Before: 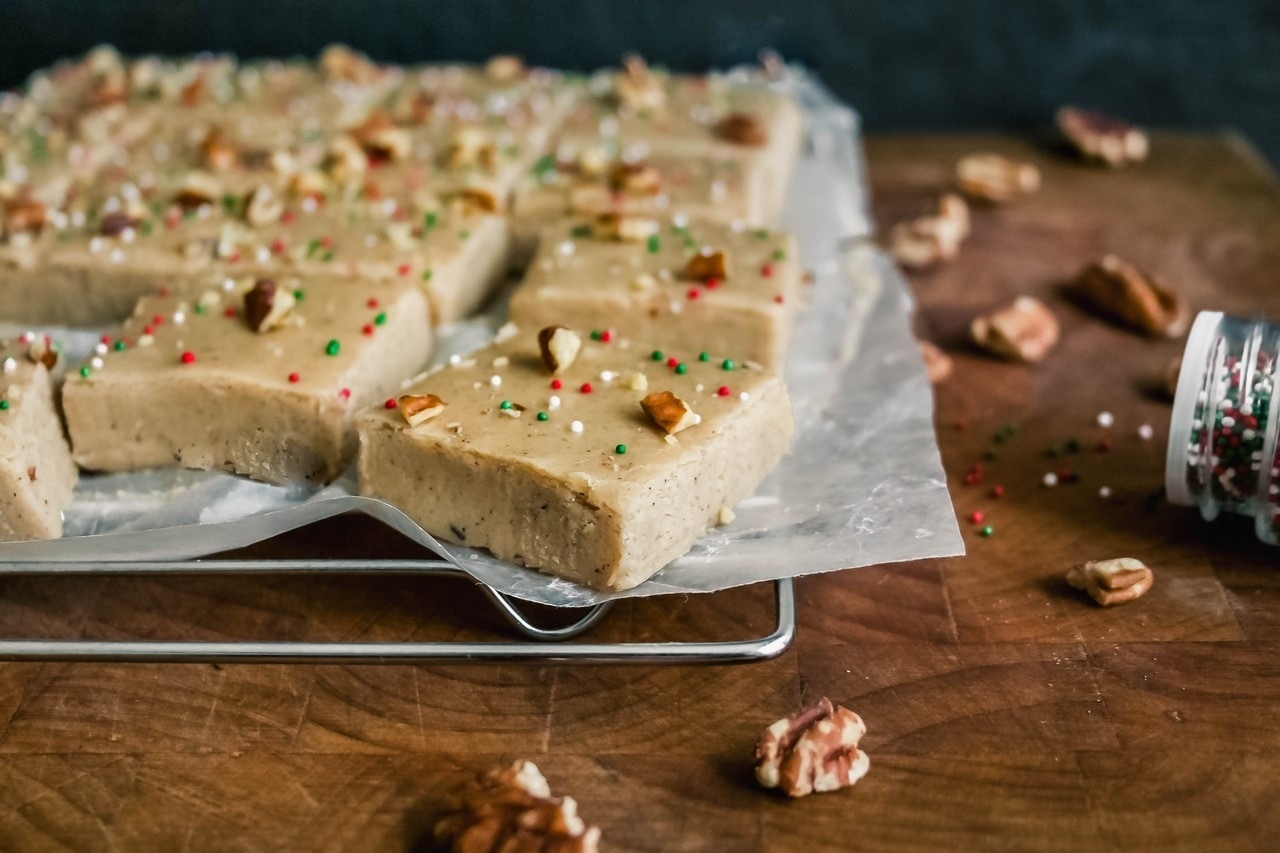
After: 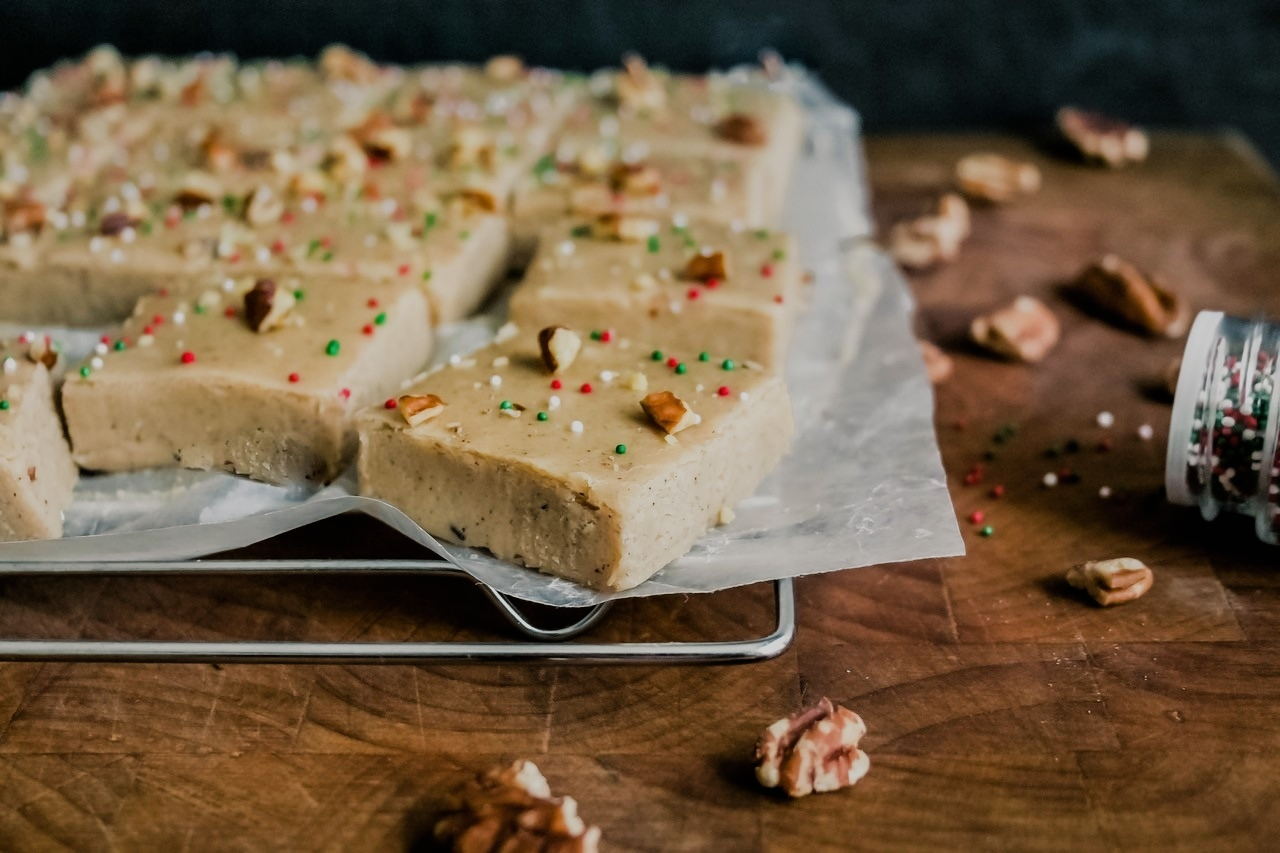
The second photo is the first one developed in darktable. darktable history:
filmic rgb: black relative exposure -7.65 EV, white relative exposure 4.56 EV, hardness 3.61
white balance: red 1, blue 1
